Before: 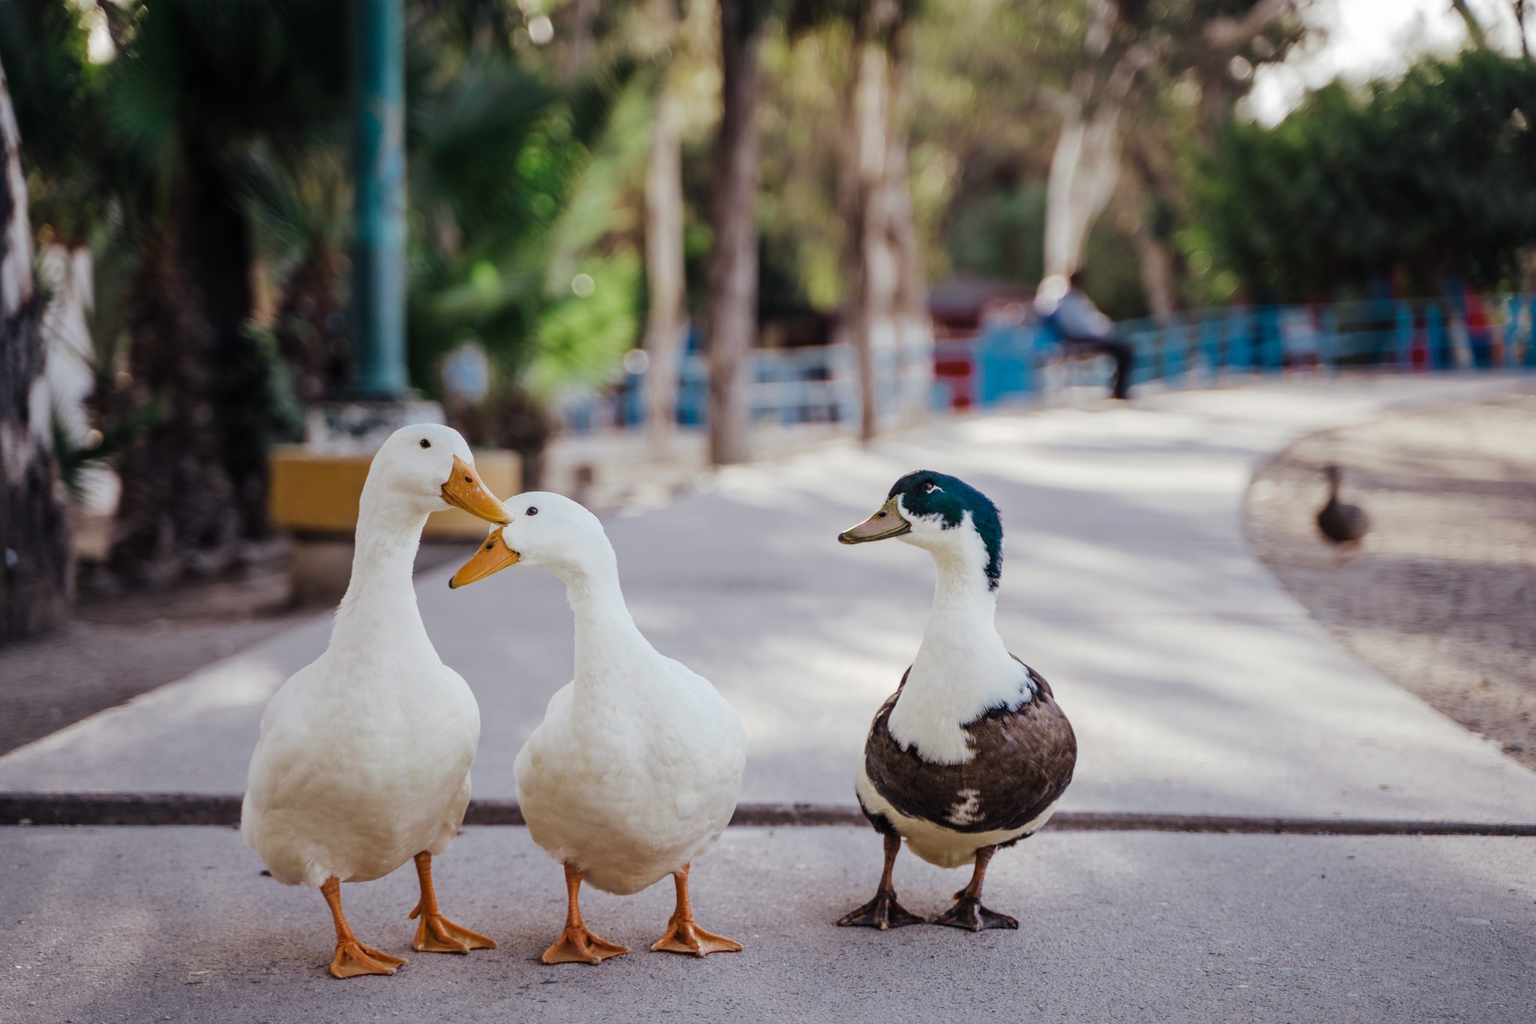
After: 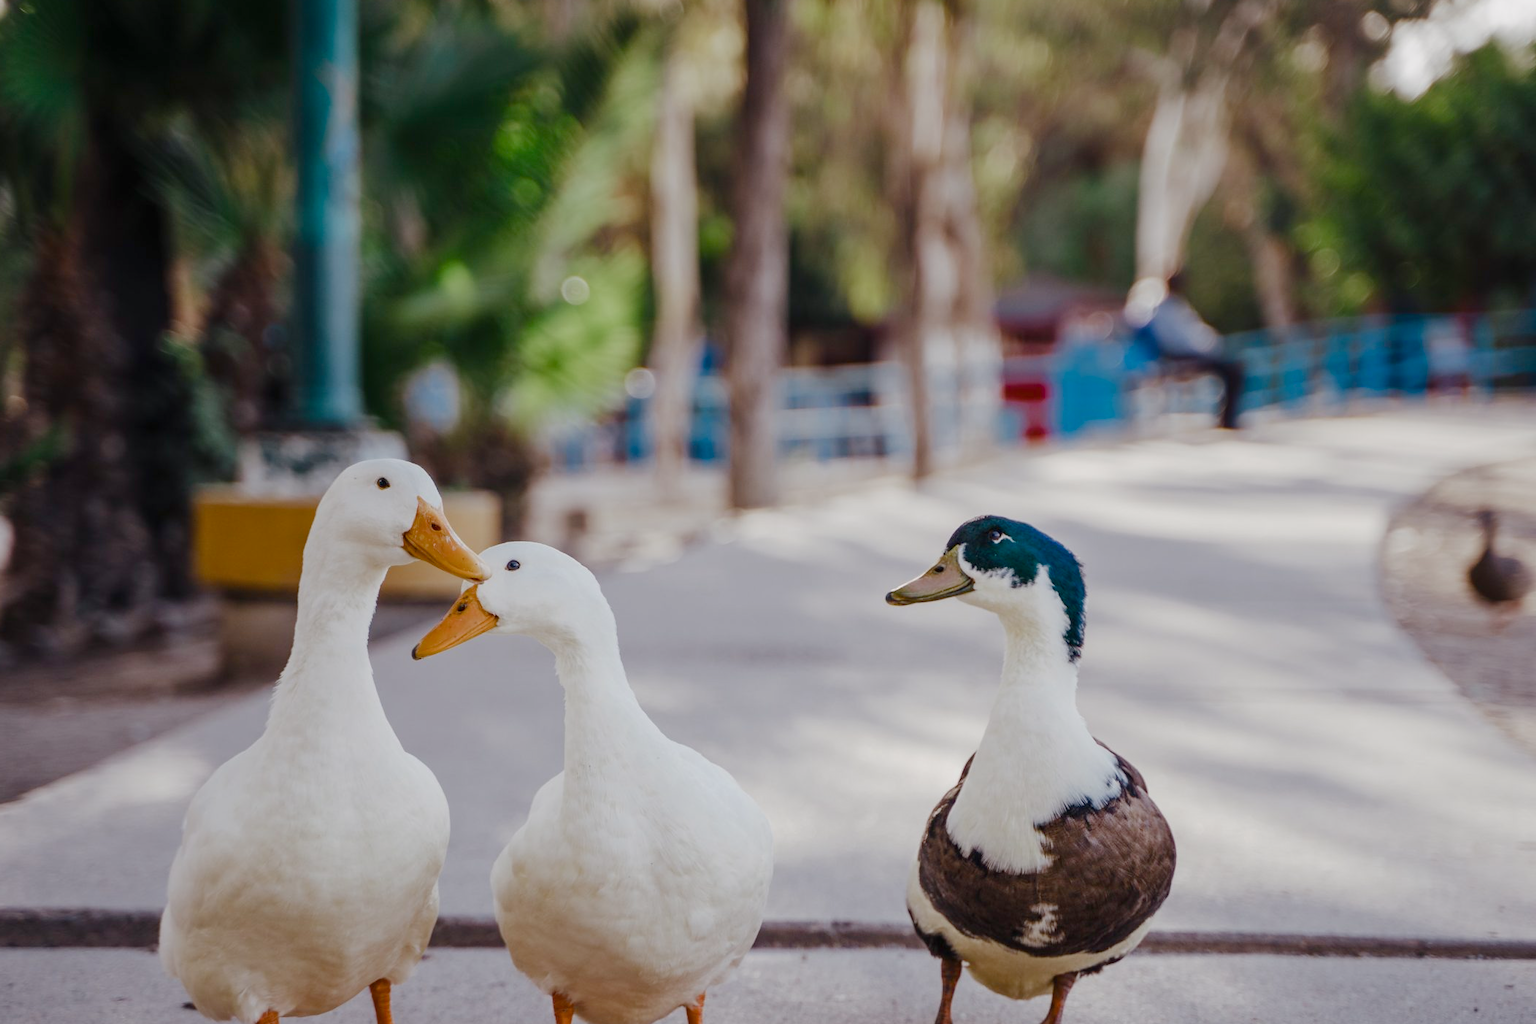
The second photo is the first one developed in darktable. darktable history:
crop and rotate: left 7.196%, top 4.574%, right 10.605%, bottom 13.178%
color balance rgb: shadows lift › chroma 1%, shadows lift › hue 113°, highlights gain › chroma 0.2%, highlights gain › hue 333°, perceptual saturation grading › global saturation 20%, perceptual saturation grading › highlights -50%, perceptual saturation grading › shadows 25%, contrast -10%
